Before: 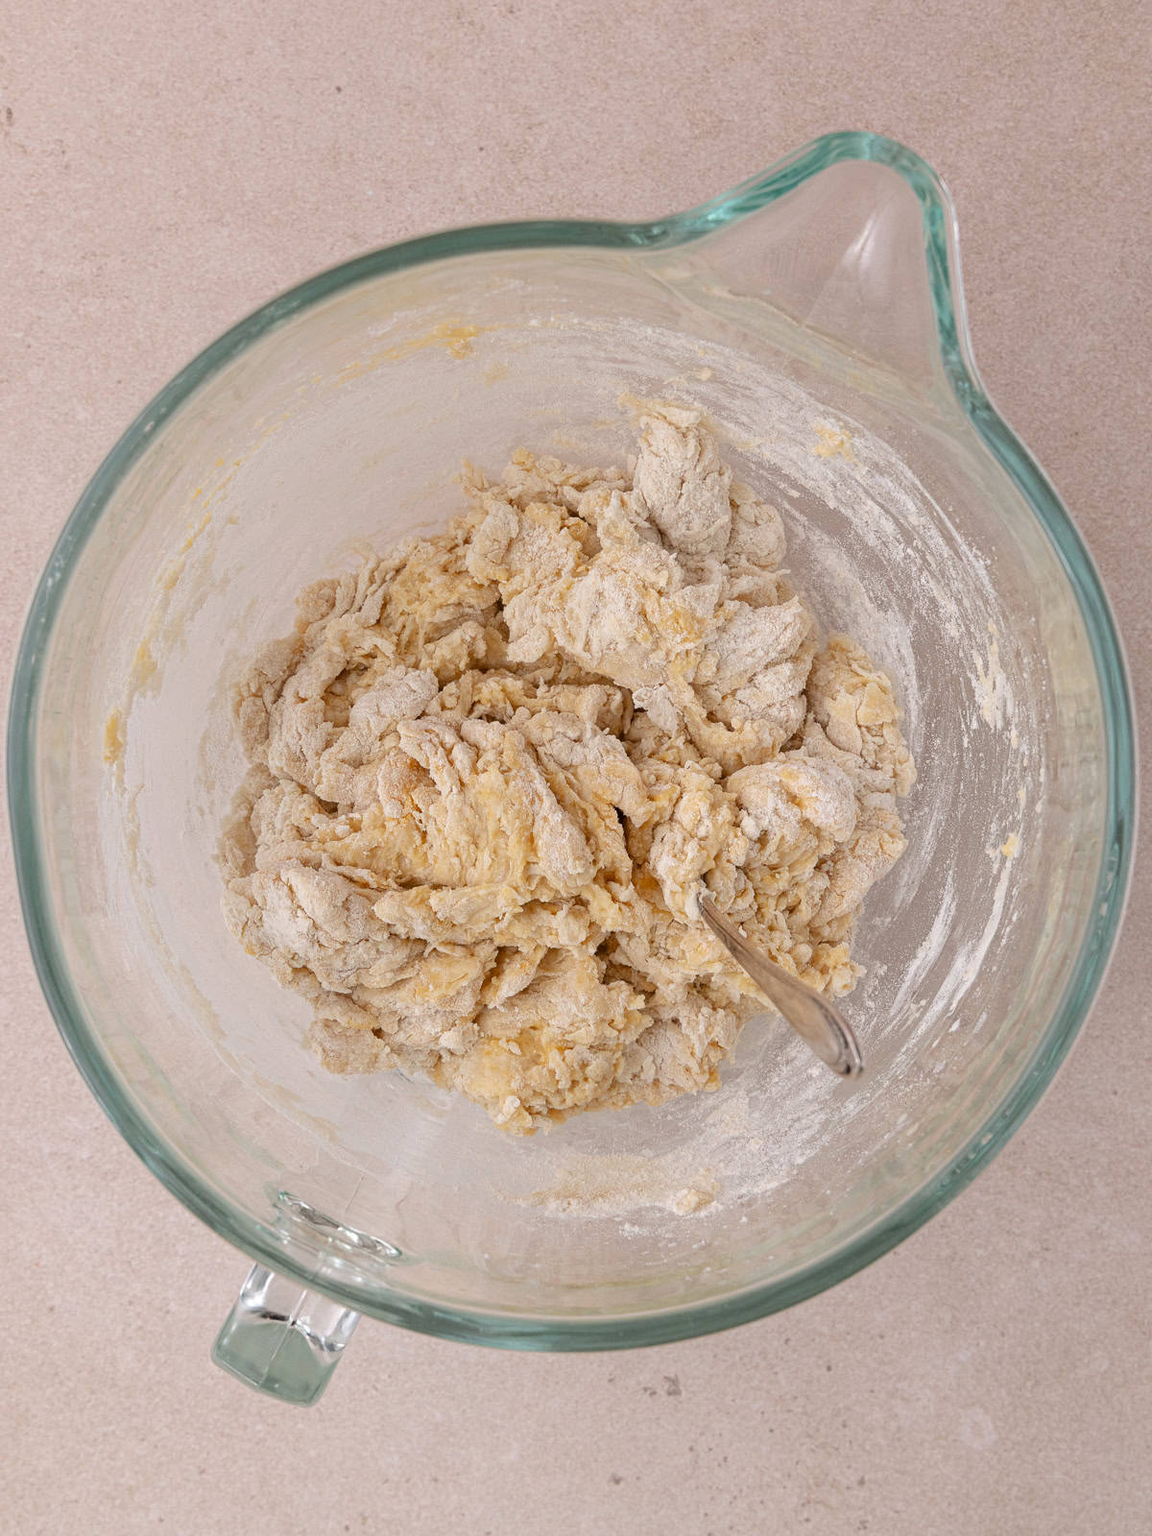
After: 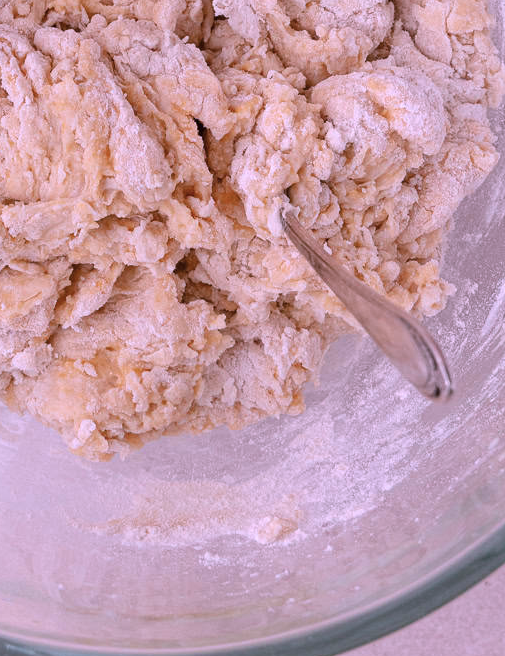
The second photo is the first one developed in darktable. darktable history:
color correction: highlights a* 15.03, highlights b* -25.07
crop: left 37.221%, top 45.169%, right 20.63%, bottom 13.777%
